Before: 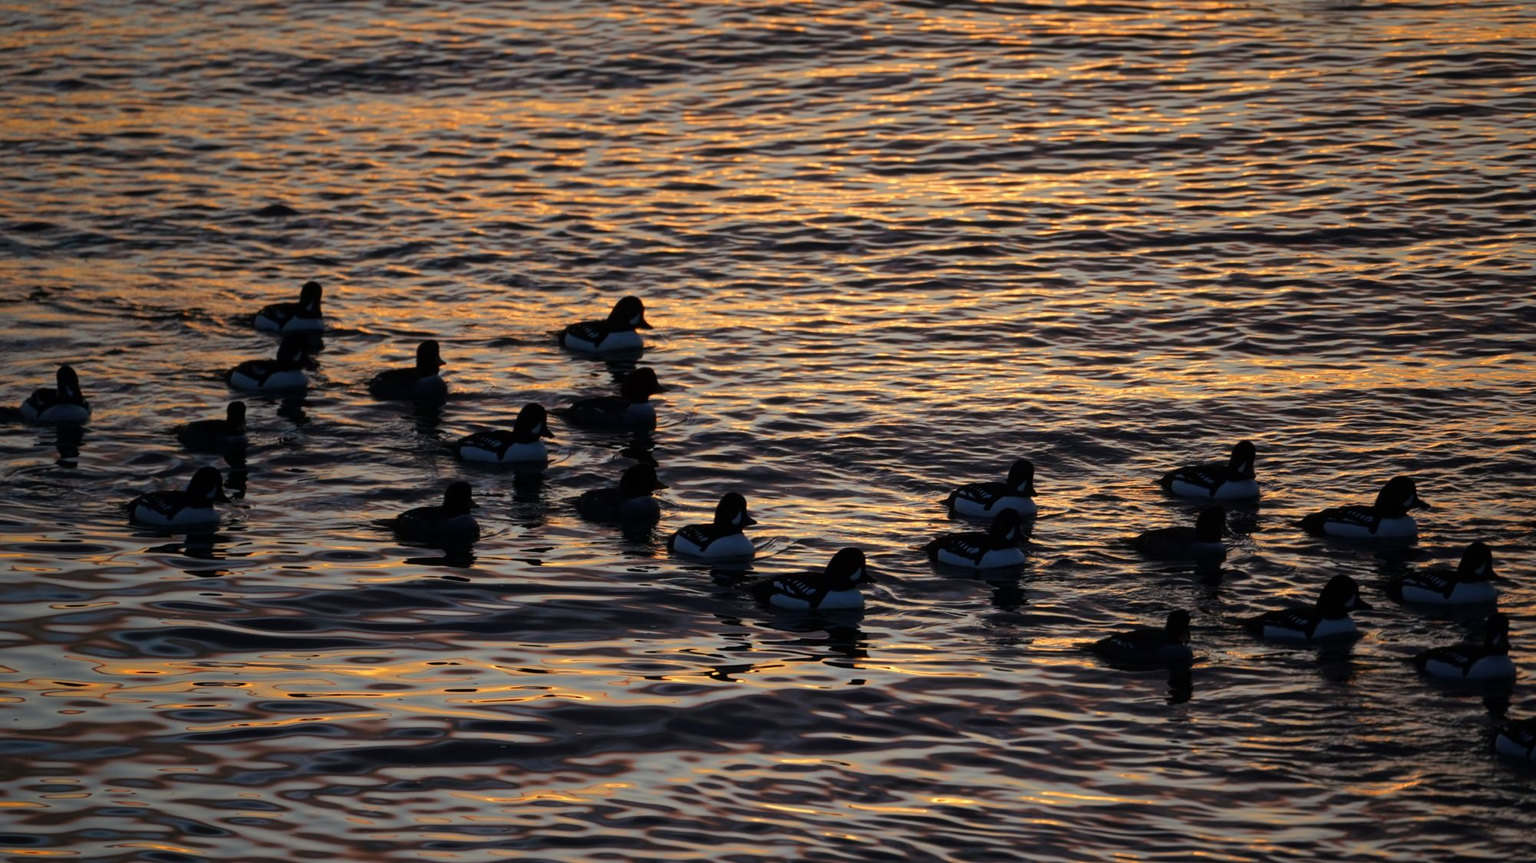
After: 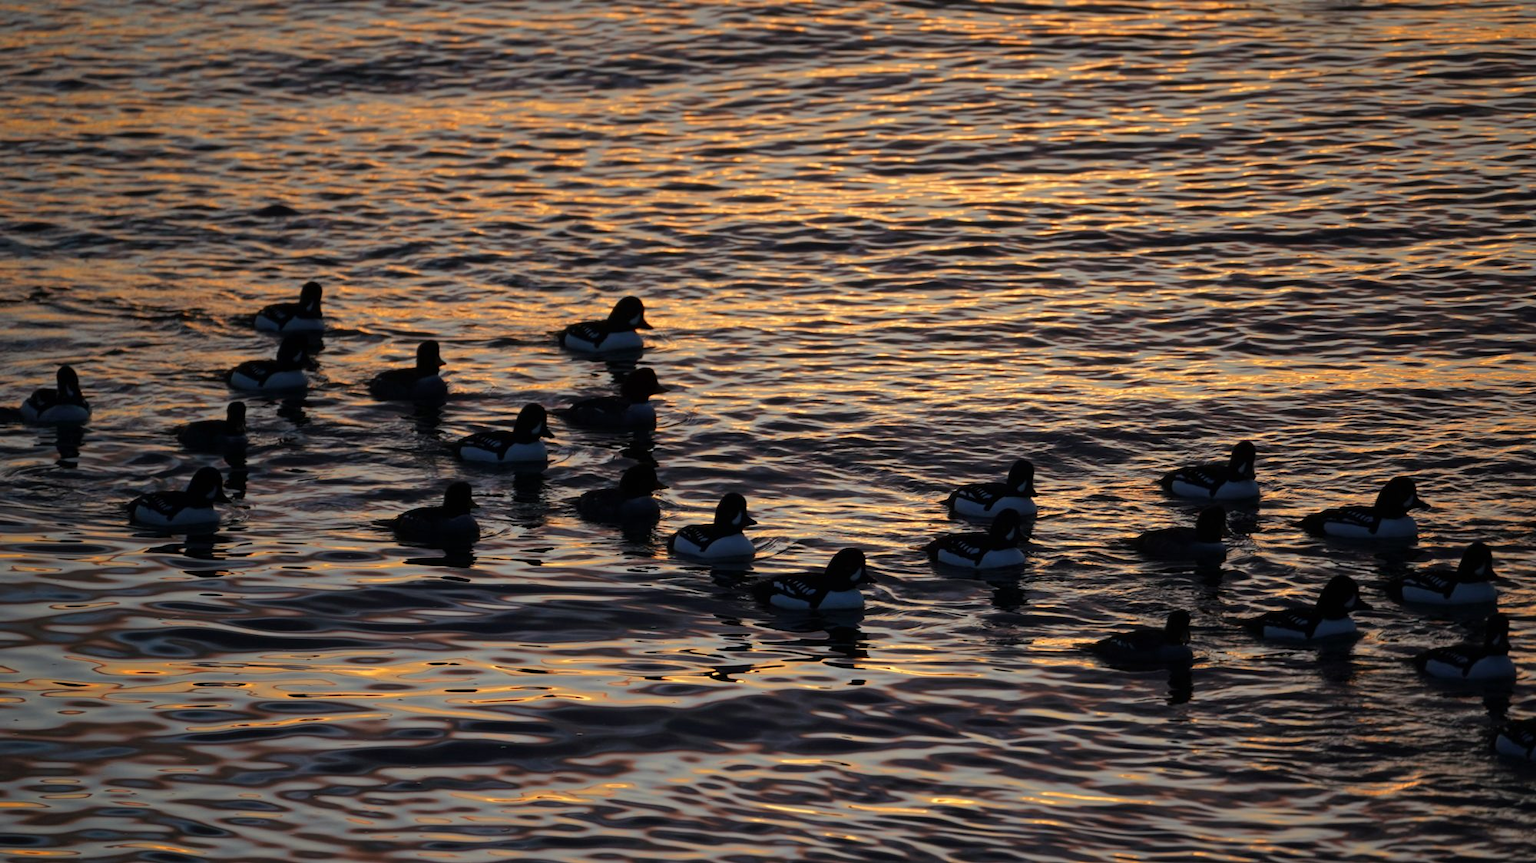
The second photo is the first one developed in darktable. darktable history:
shadows and highlights: shadows 22.27, highlights -48.61, soften with gaussian
